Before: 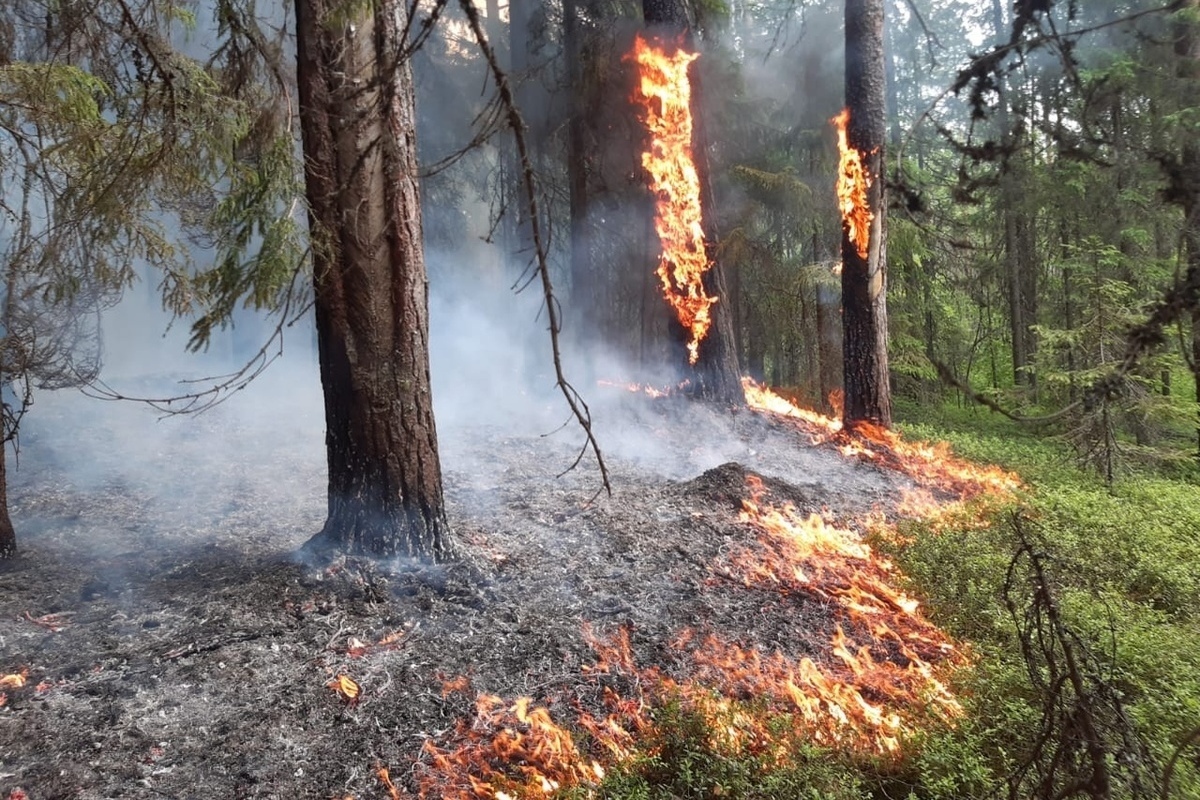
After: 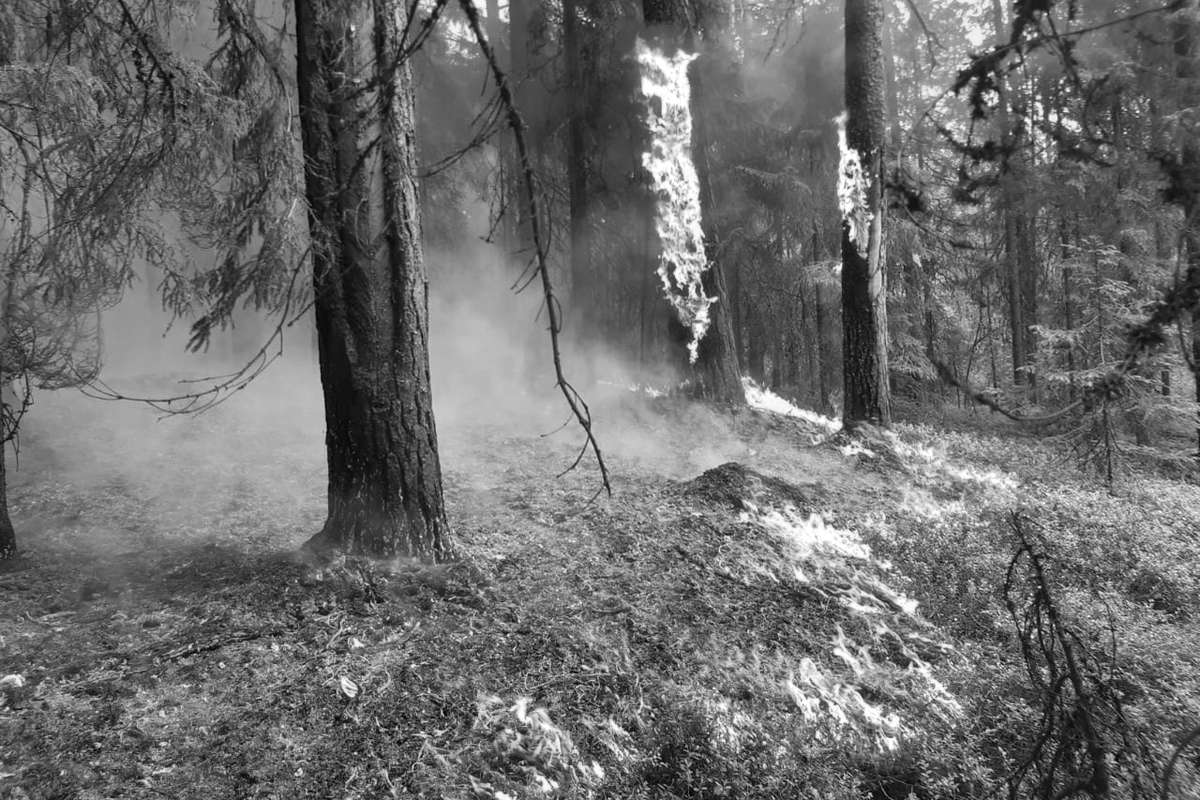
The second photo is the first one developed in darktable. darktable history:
shadows and highlights: shadows 32, highlights -32, soften with gaussian
color zones: curves: ch0 [(0, 0.473) (0.001, 0.473) (0.226, 0.548) (0.4, 0.589) (0.525, 0.54) (0.728, 0.403) (0.999, 0.473) (1, 0.473)]; ch1 [(0, 0.619) (0.001, 0.619) (0.234, 0.388) (0.4, 0.372) (0.528, 0.422) (0.732, 0.53) (0.999, 0.619) (1, 0.619)]; ch2 [(0, 0.547) (0.001, 0.547) (0.226, 0.45) (0.4, 0.525) (0.525, 0.585) (0.8, 0.511) (0.999, 0.547) (1, 0.547)]
monochrome: a 73.58, b 64.21
